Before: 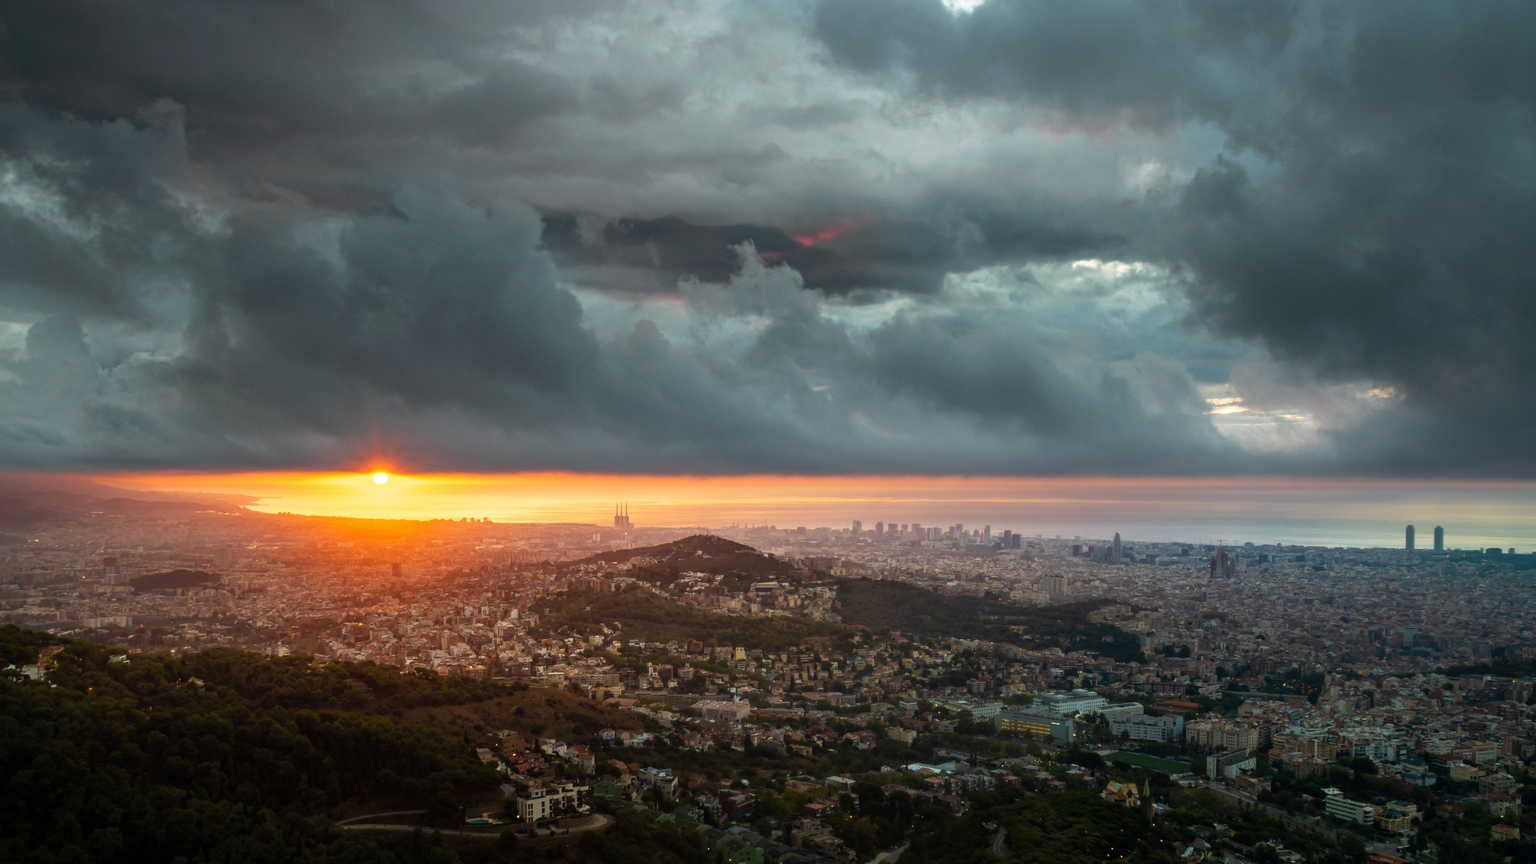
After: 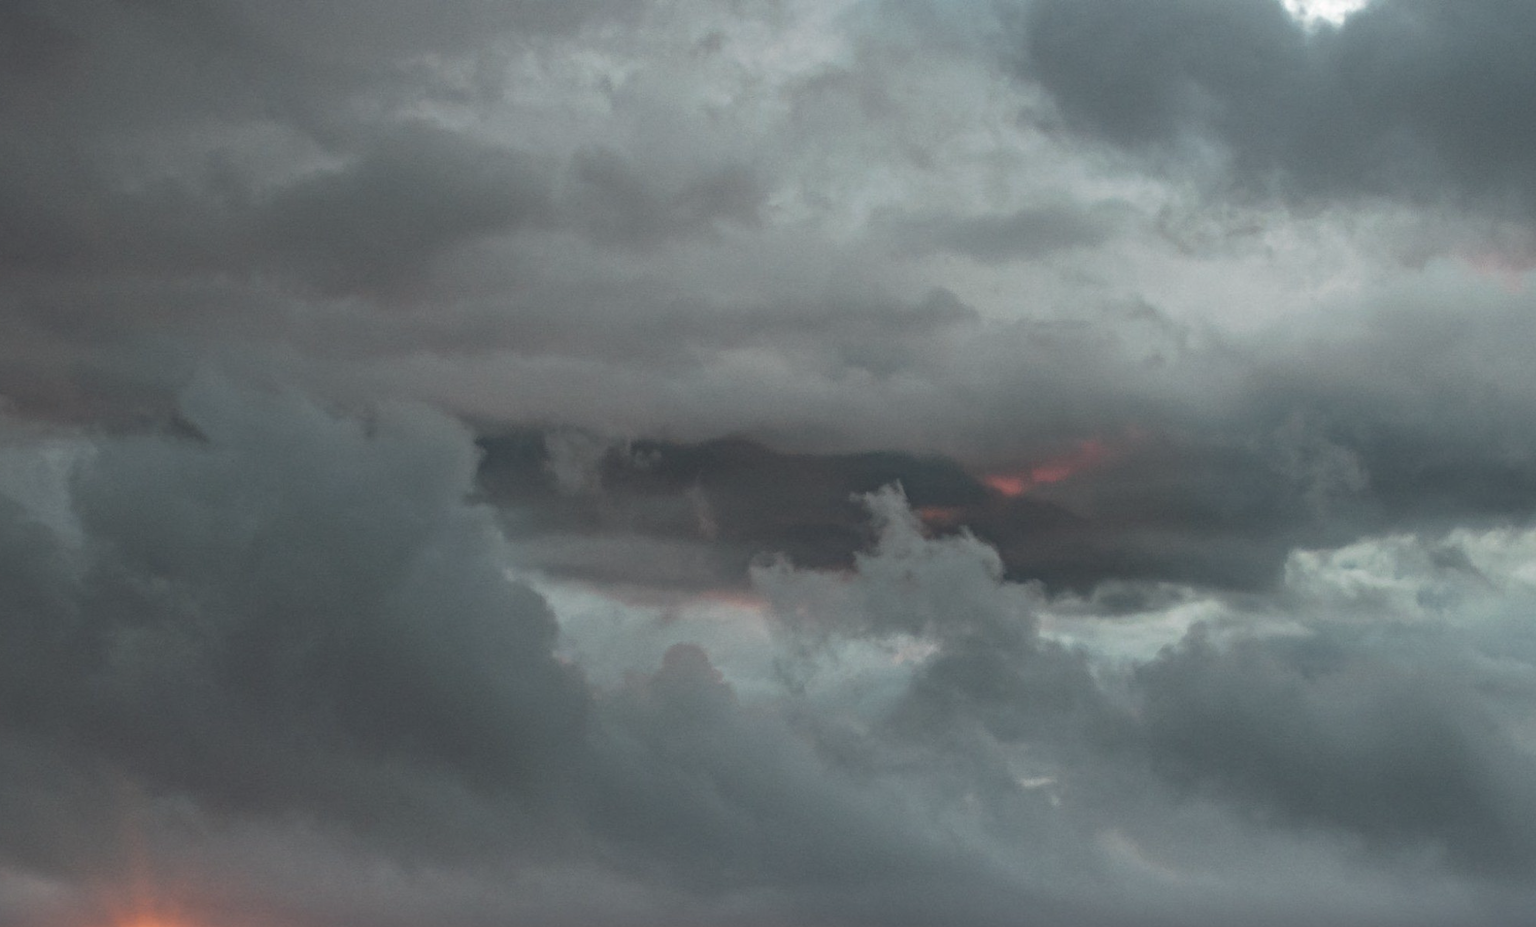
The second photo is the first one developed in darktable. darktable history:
crop: left 19.898%, right 30.412%, bottom 46.634%
local contrast: on, module defaults
contrast brightness saturation: contrast -0.245, saturation -0.429
haze removal: compatibility mode true, adaptive false
